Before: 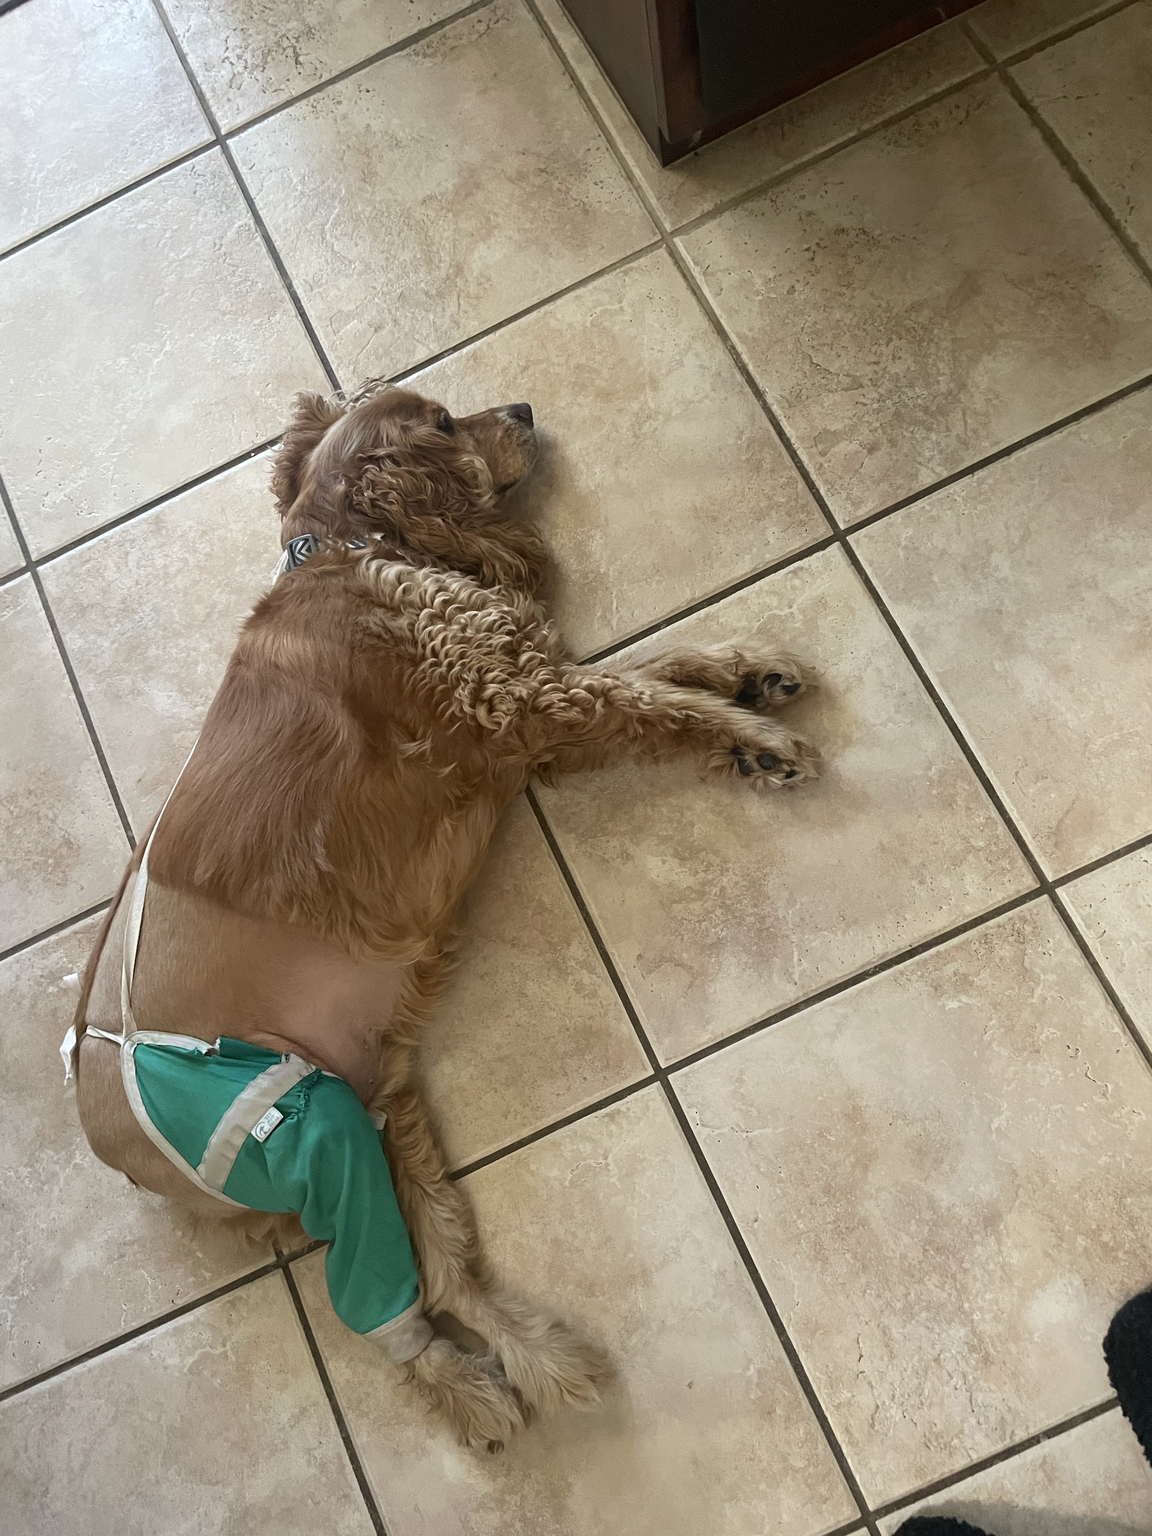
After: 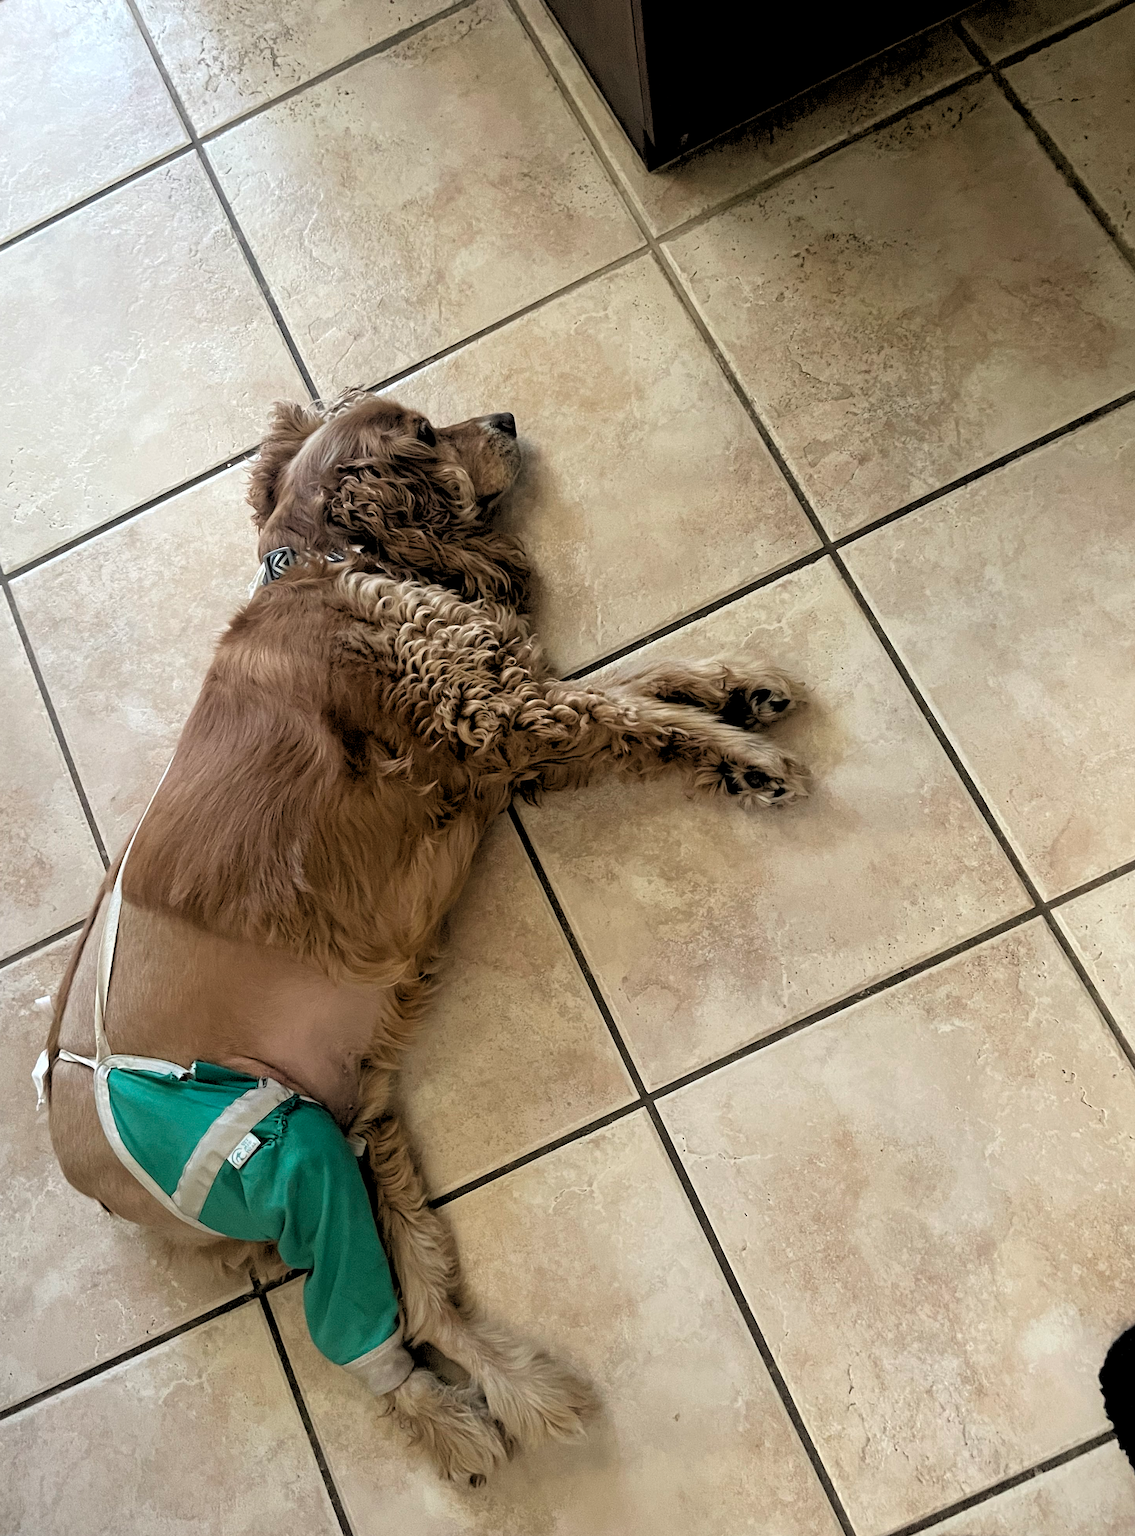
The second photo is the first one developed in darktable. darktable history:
crop and rotate: left 2.536%, right 1.107%, bottom 2.246%
rgb levels: levels [[0.029, 0.461, 0.922], [0, 0.5, 1], [0, 0.5, 1]]
